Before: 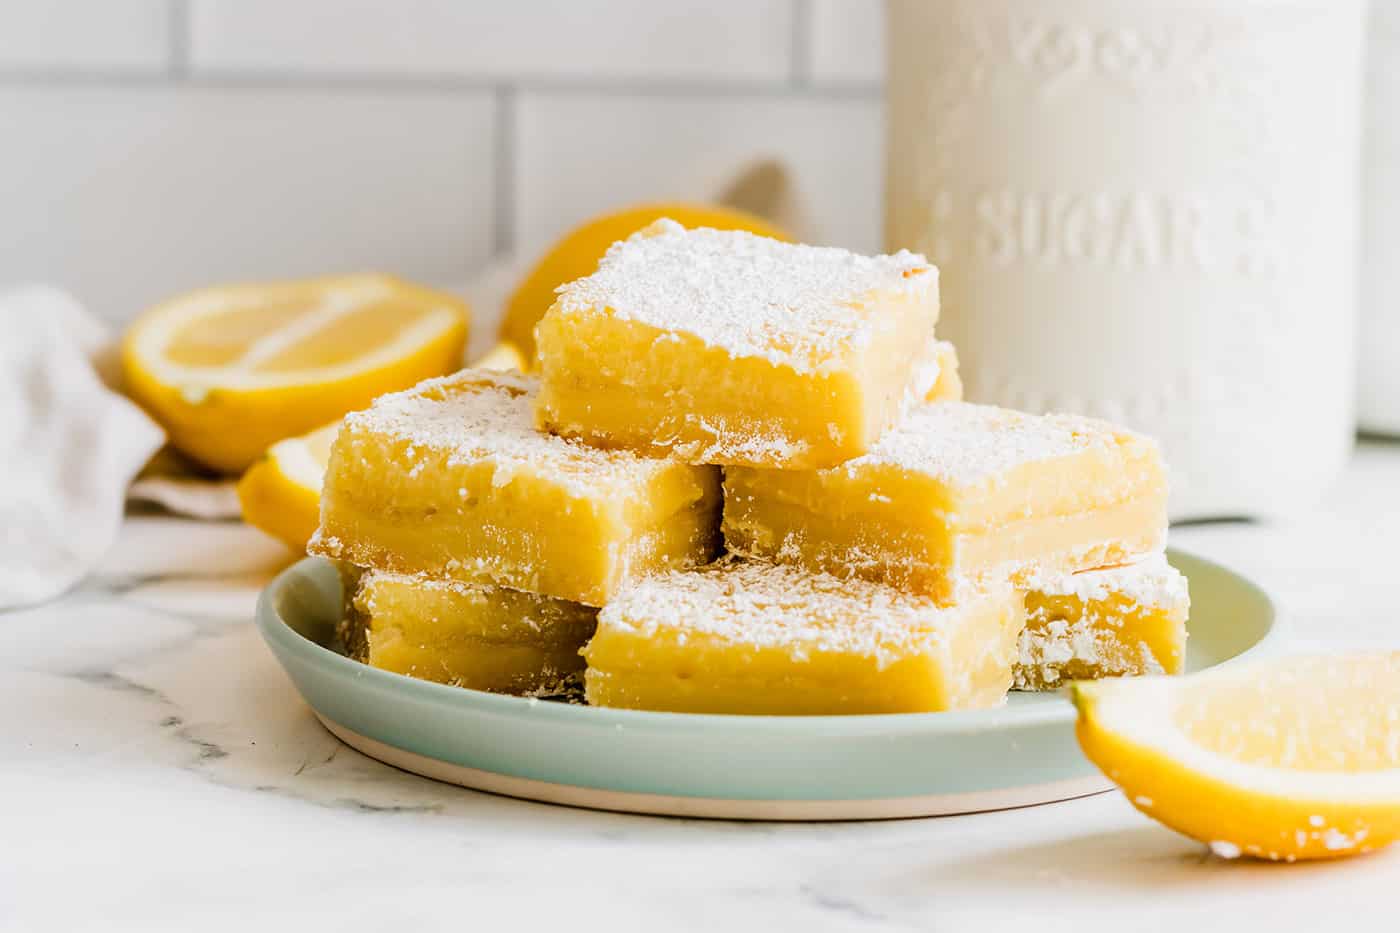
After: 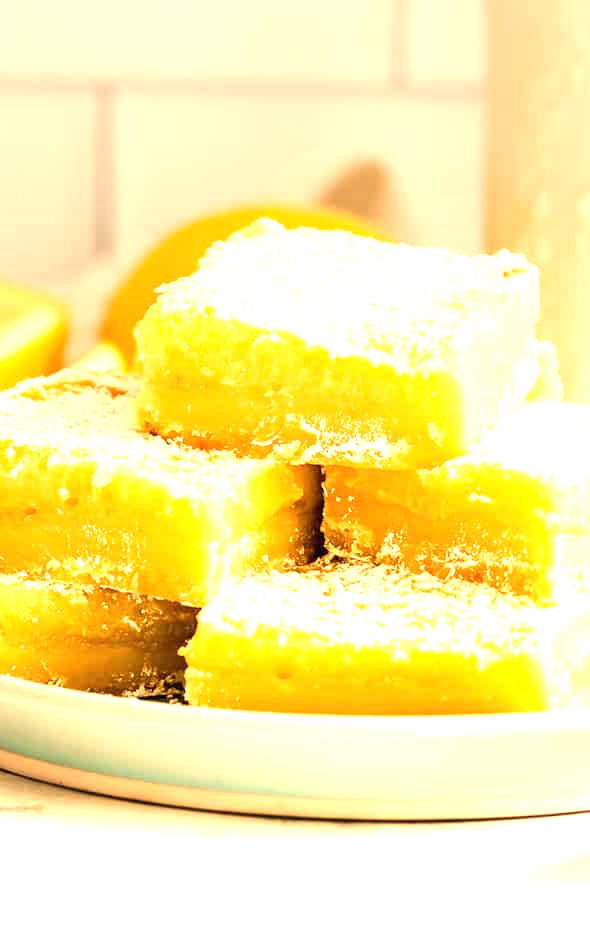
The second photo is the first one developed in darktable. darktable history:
graduated density: on, module defaults
exposure: black level correction 0, exposure 1.45 EV, compensate exposure bias true, compensate highlight preservation false
white balance: red 1.138, green 0.996, blue 0.812
crop: left 28.583%, right 29.231%
